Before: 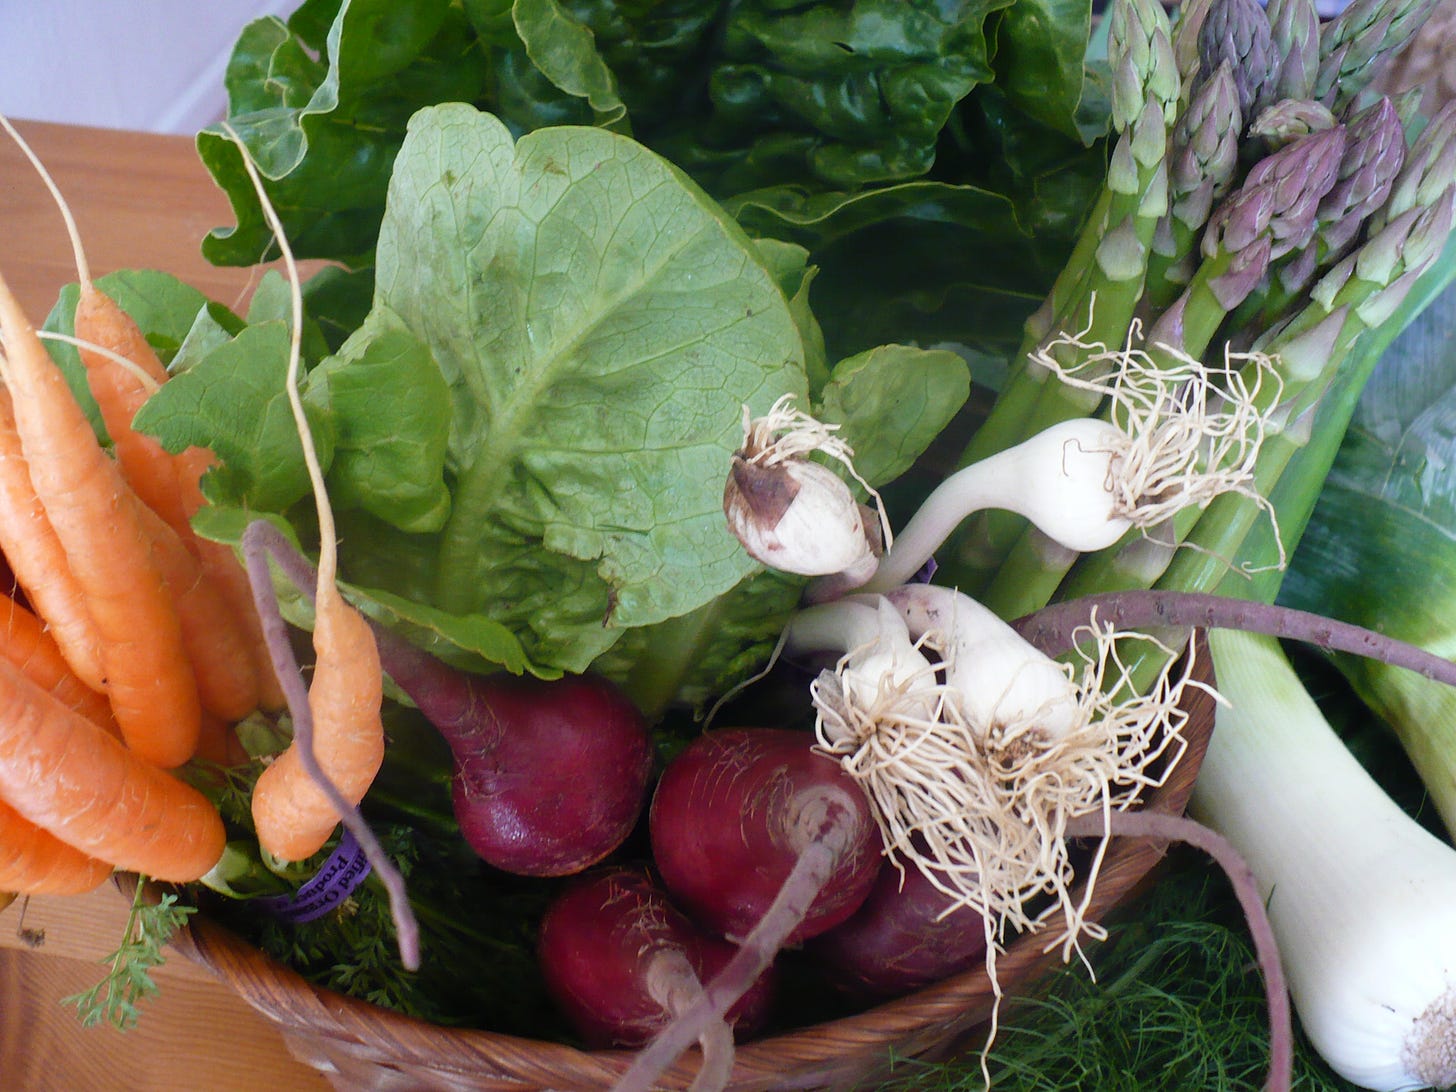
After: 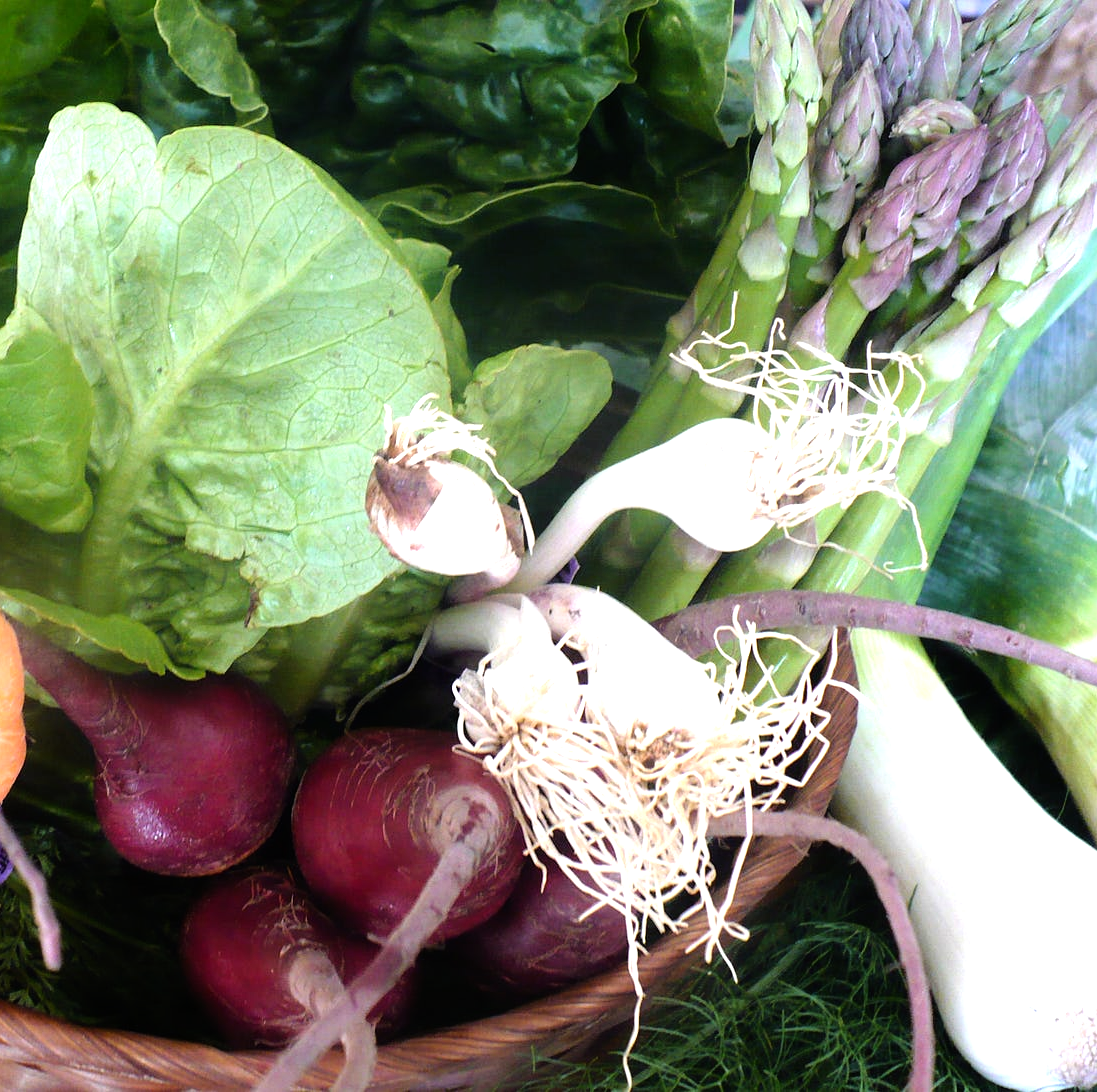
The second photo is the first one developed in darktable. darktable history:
crop and rotate: left 24.61%
tone equalizer: -8 EV -1.1 EV, -7 EV -1.04 EV, -6 EV -0.834 EV, -5 EV -0.557 EV, -3 EV 0.56 EV, -2 EV 0.877 EV, -1 EV 0.997 EV, +0 EV 1.06 EV
